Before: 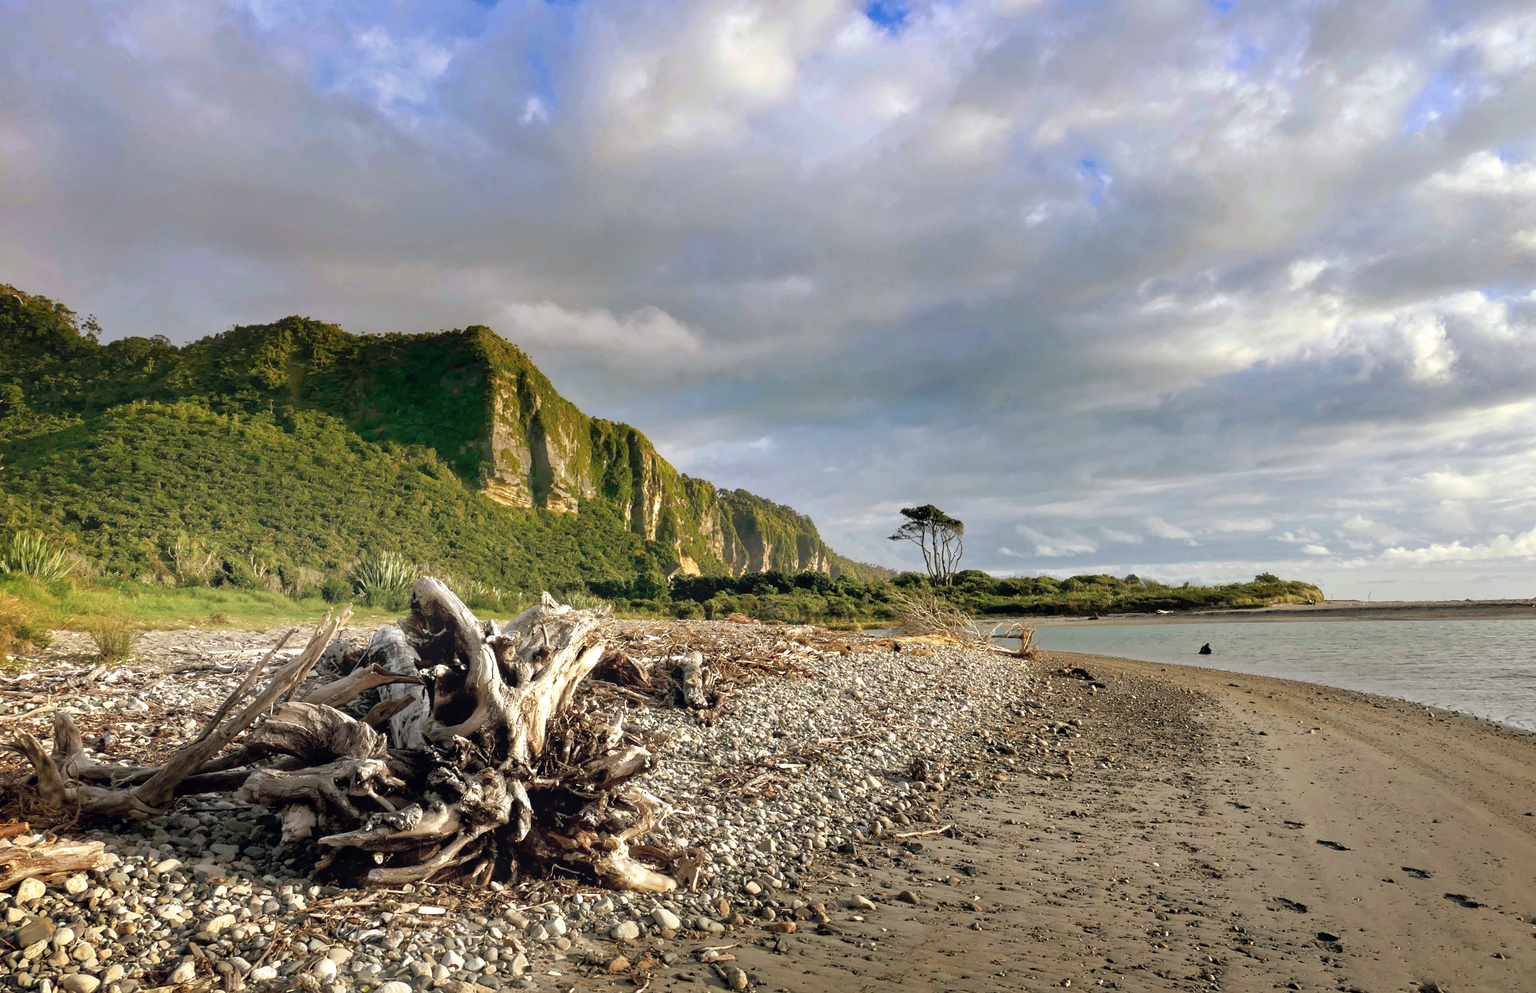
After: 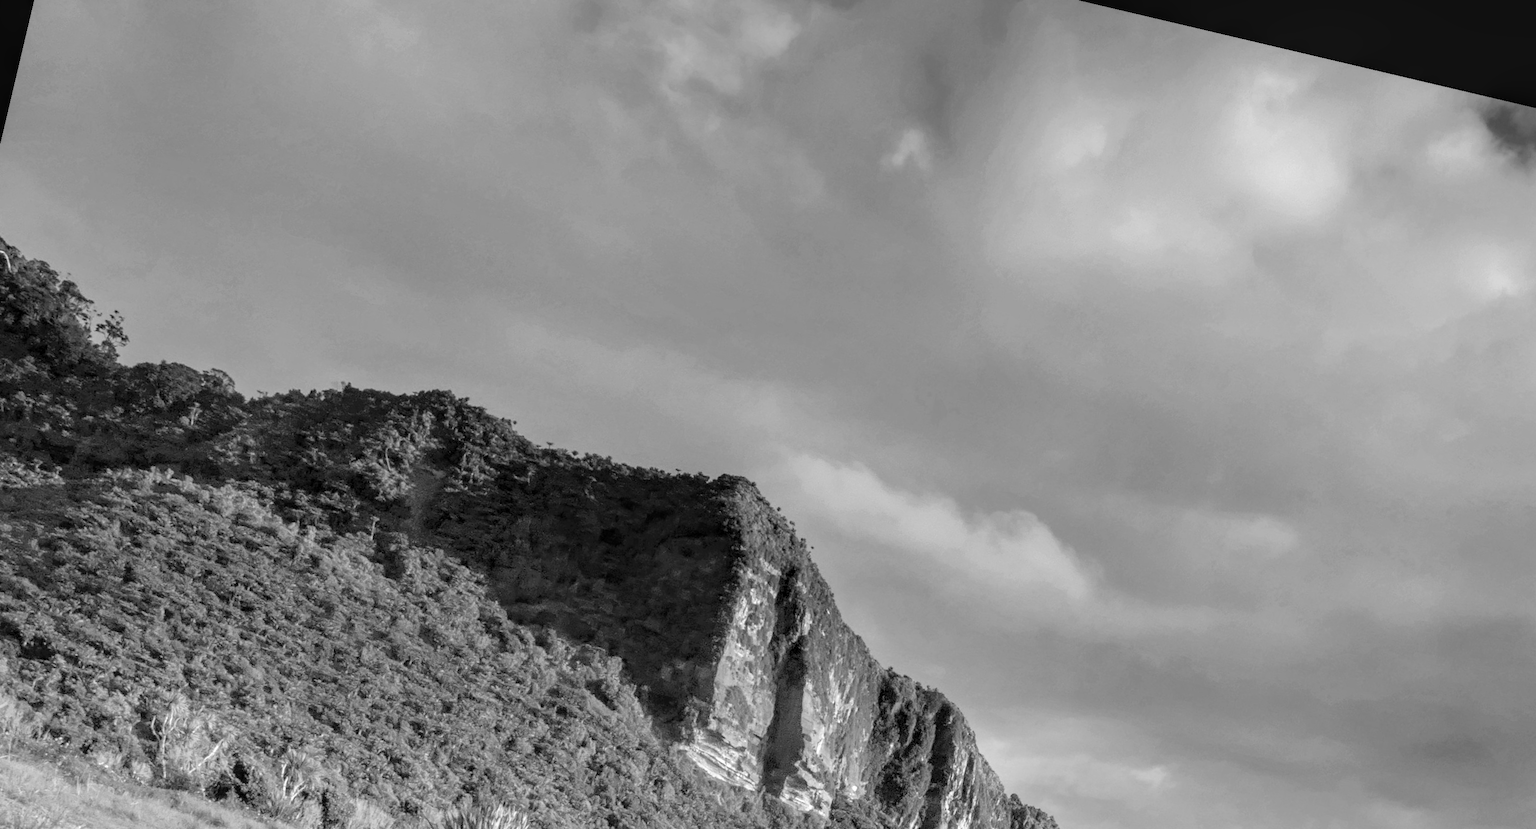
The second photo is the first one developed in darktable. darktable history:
rotate and perspective: rotation 13.27°, automatic cropping off
monochrome: a 26.22, b 42.67, size 0.8
local contrast: highlights 25%, detail 130%
crop: left 10.121%, top 10.631%, right 36.218%, bottom 51.526%
tone curve: curves: ch0 [(0, 0.01) (0.052, 0.045) (0.136, 0.133) (0.29, 0.332) (0.453, 0.531) (0.676, 0.751) (0.89, 0.919) (1, 1)]; ch1 [(0, 0) (0.094, 0.081) (0.285, 0.299) (0.385, 0.403) (0.446, 0.443) (0.502, 0.5) (0.544, 0.552) (0.589, 0.612) (0.722, 0.728) (1, 1)]; ch2 [(0, 0) (0.257, 0.217) (0.43, 0.421) (0.498, 0.507) (0.531, 0.544) (0.56, 0.579) (0.625, 0.642) (1, 1)], color space Lab, independent channels, preserve colors none
